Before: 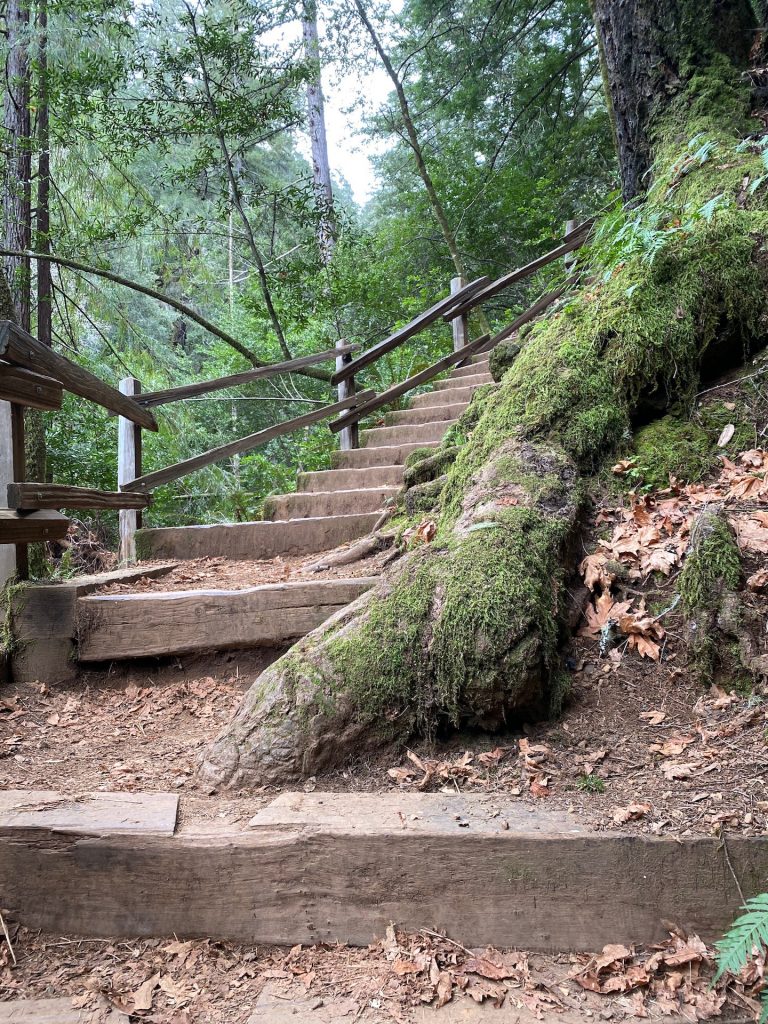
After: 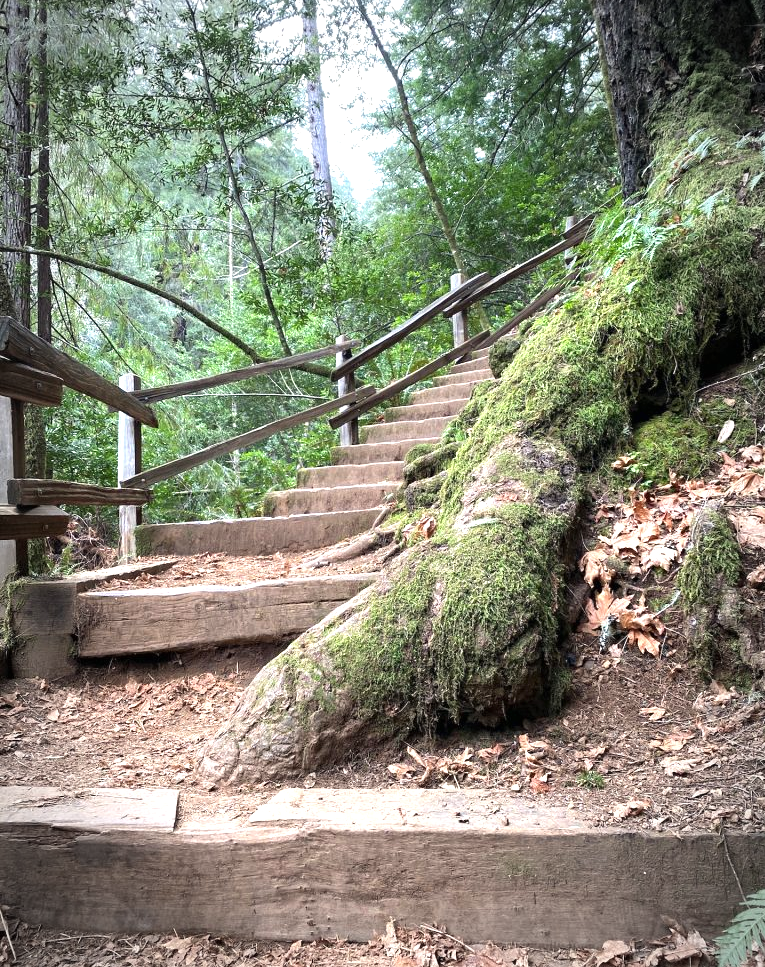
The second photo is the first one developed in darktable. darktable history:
crop: top 0.448%, right 0.264%, bottom 5.045%
vignetting: automatic ratio true
white balance: red 1.009, blue 0.985
exposure: black level correction 0, exposure 0.7 EV, compensate exposure bias true, compensate highlight preservation false
levels: mode automatic, gray 50.8%
